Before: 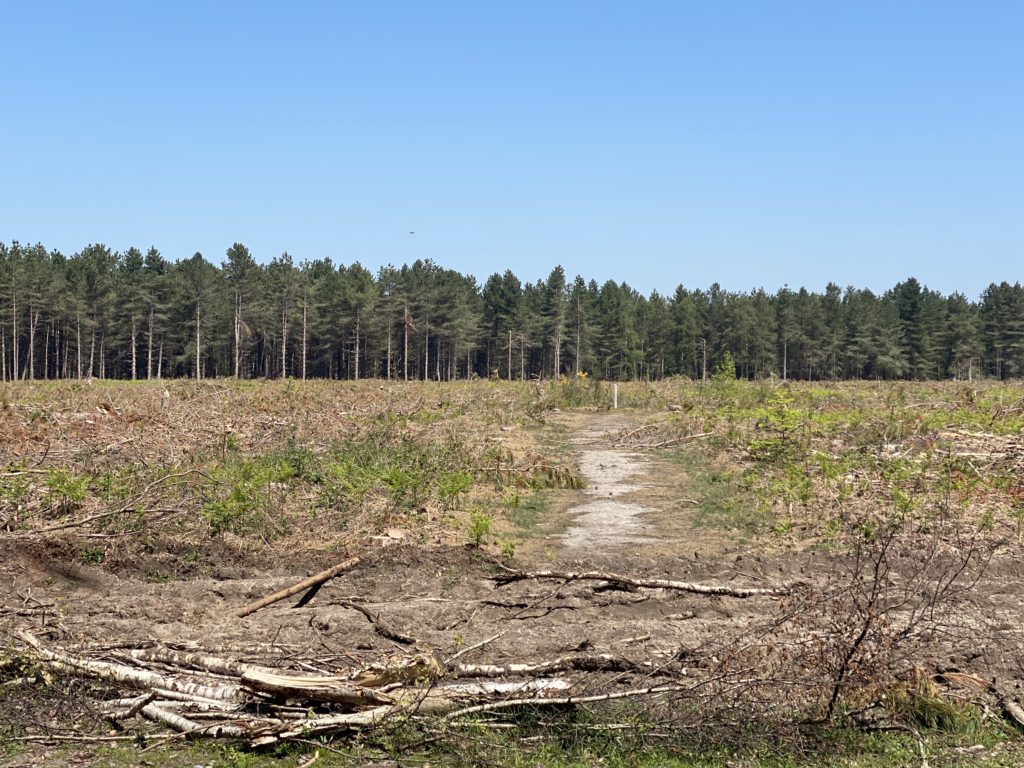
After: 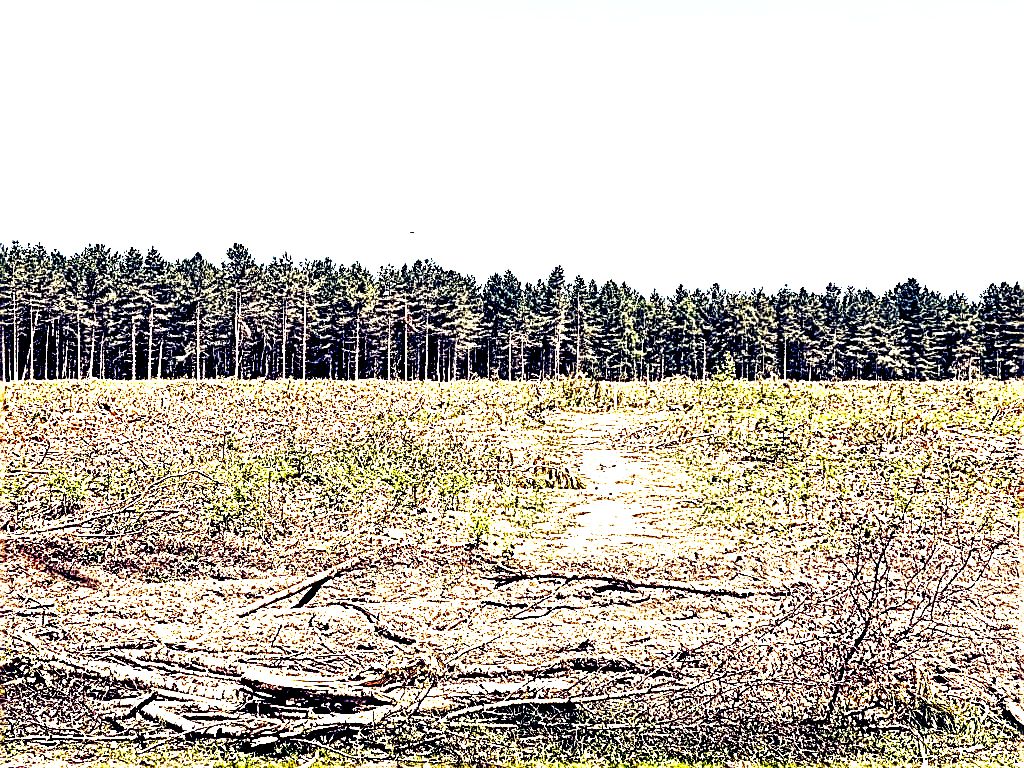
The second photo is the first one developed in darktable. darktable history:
local contrast: highlights 115%, shadows 42%, detail 293%
white balance: red 1.138, green 0.996, blue 0.812
graduated density: on, module defaults
exposure: exposure 0.493 EV, compensate highlight preservation false
sharpen: amount 2
color balance rgb: shadows lift › luminance -41.13%, shadows lift › chroma 14.13%, shadows lift › hue 260°, power › luminance -3.76%, power › chroma 0.56%, power › hue 40.37°, highlights gain › luminance 16.81%, highlights gain › chroma 2.94%, highlights gain › hue 260°, global offset › luminance -0.29%, global offset › chroma 0.31%, global offset › hue 260°, perceptual saturation grading › global saturation 20%, perceptual saturation grading › highlights -13.92%, perceptual saturation grading › shadows 50%
tone equalizer: -8 EV -1.08 EV, -7 EV -1.01 EV, -6 EV -0.867 EV, -5 EV -0.578 EV, -3 EV 0.578 EV, -2 EV 0.867 EV, -1 EV 1.01 EV, +0 EV 1.08 EV, edges refinement/feathering 500, mask exposure compensation -1.57 EV, preserve details no
base curve: curves: ch0 [(0, 0) (0.007, 0.004) (0.027, 0.03) (0.046, 0.07) (0.207, 0.54) (0.442, 0.872) (0.673, 0.972) (1, 1)], preserve colors none
